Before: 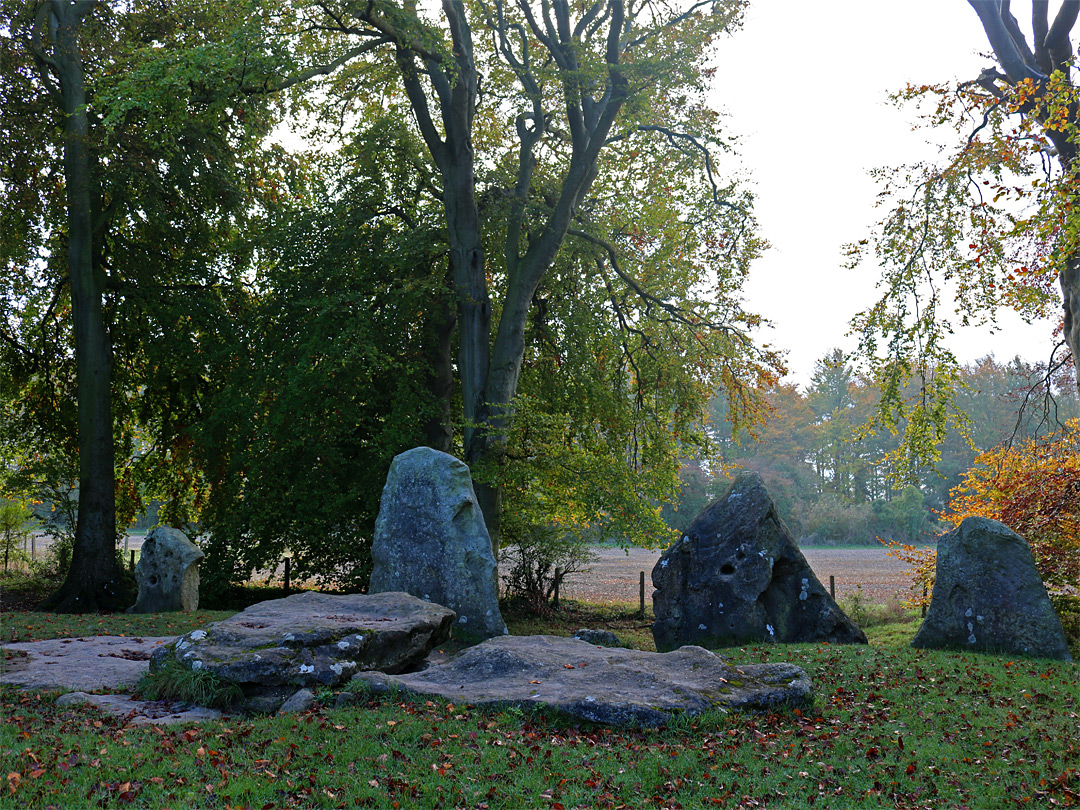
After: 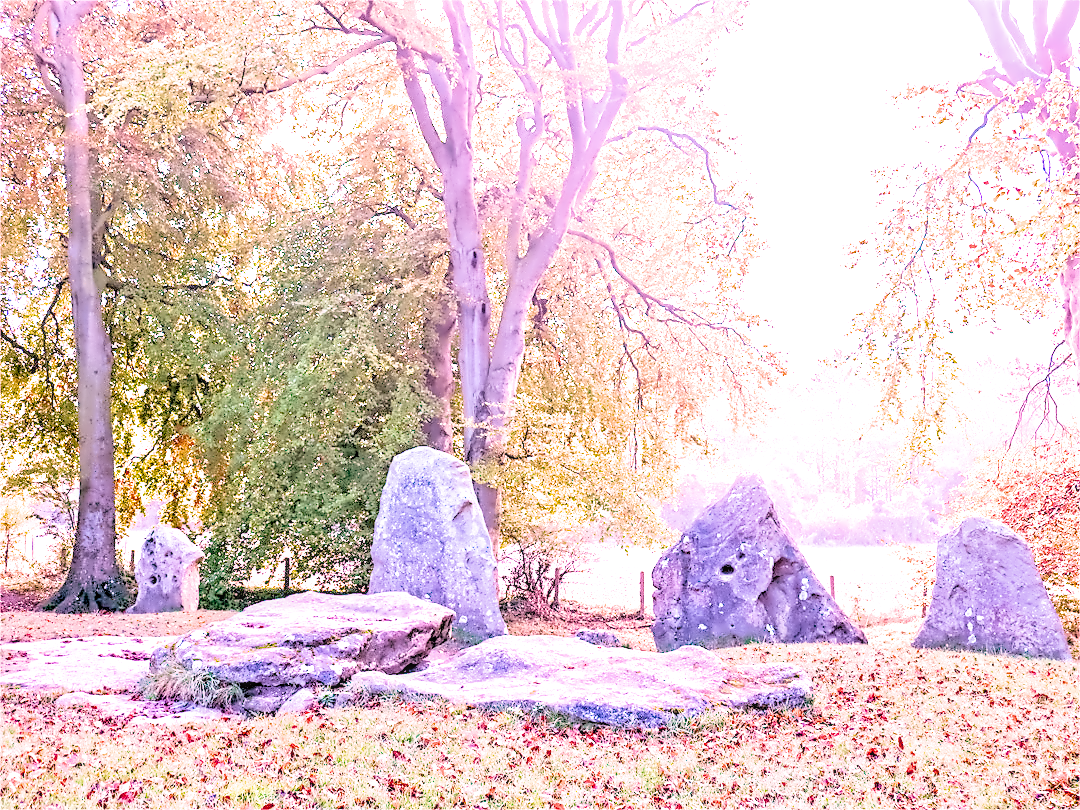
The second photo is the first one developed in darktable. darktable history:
contrast equalizer "denoise & sharpen": octaves 7, y [[0.5, 0.542, 0.583, 0.625, 0.667, 0.708], [0.5 ×6], [0.5 ×6], [0, 0.033, 0.067, 0.1, 0.133, 0.167], [0, 0.05, 0.1, 0.15, 0.2, 0.25]]
local contrast: on, module defaults
color calibration: x 0.355, y 0.367, temperature 4700.38 K
color balance rgb: perceptual saturation grading › global saturation 25%, global vibrance 20%
denoise (profiled): preserve shadows 1.52, scattering 0.002, a [-1, 0, 0], compensate highlight preservation false
diffuse or sharpen "local contrast": iterations 10, radius span 384, edge sensitivity 1, edge threshold 1, 1st order anisotropy -250%, 4th order anisotropy -250%, 1st order speed -50%, 4th order speed -50%, central radius 512
exposure: black level correction 0, exposure 1.741 EV, compensate exposure bias true, compensate highlight preservation false
highlight reconstruction: method clip highlights
lens correction: scale 1, crop 1, focal 50, aperture 6.3, distance 3.78, camera "Canon EOS RP", lens "Canon RF 50mm F1.8 STM"
white balance: red 2.229, blue 1.46
velvia: on, module defaults
filmic rgb: black relative exposure -3.31 EV, white relative exposure 3.45 EV, hardness 2.36, contrast 1.103
rgb levels: preserve colors max RGB
